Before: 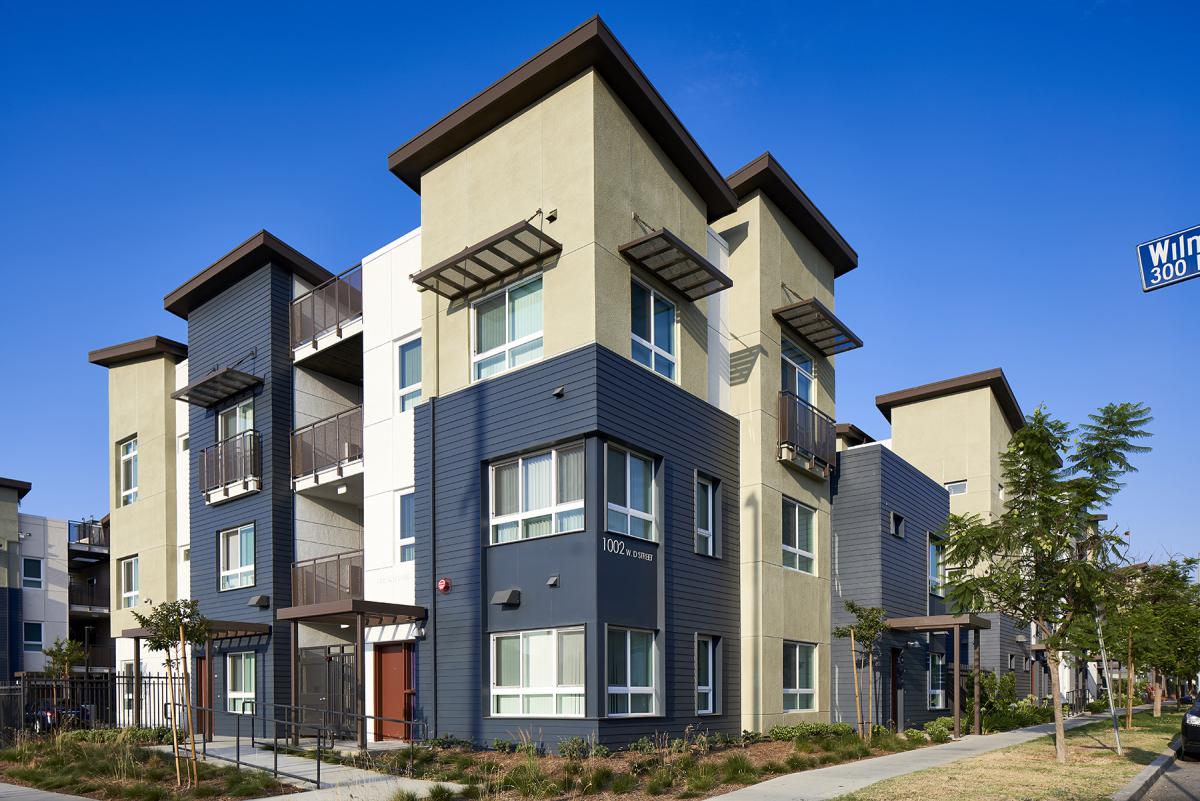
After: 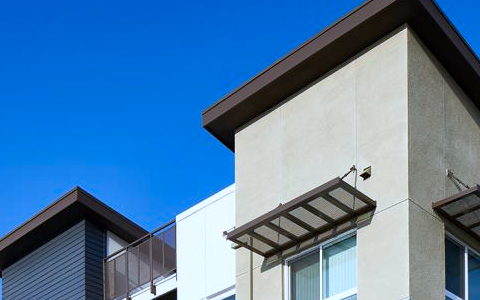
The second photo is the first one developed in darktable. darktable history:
crop: left 15.529%, top 5.431%, right 44.001%, bottom 56.843%
tone equalizer: on, module defaults
color correction: highlights a* -1.85, highlights b* -18.25
